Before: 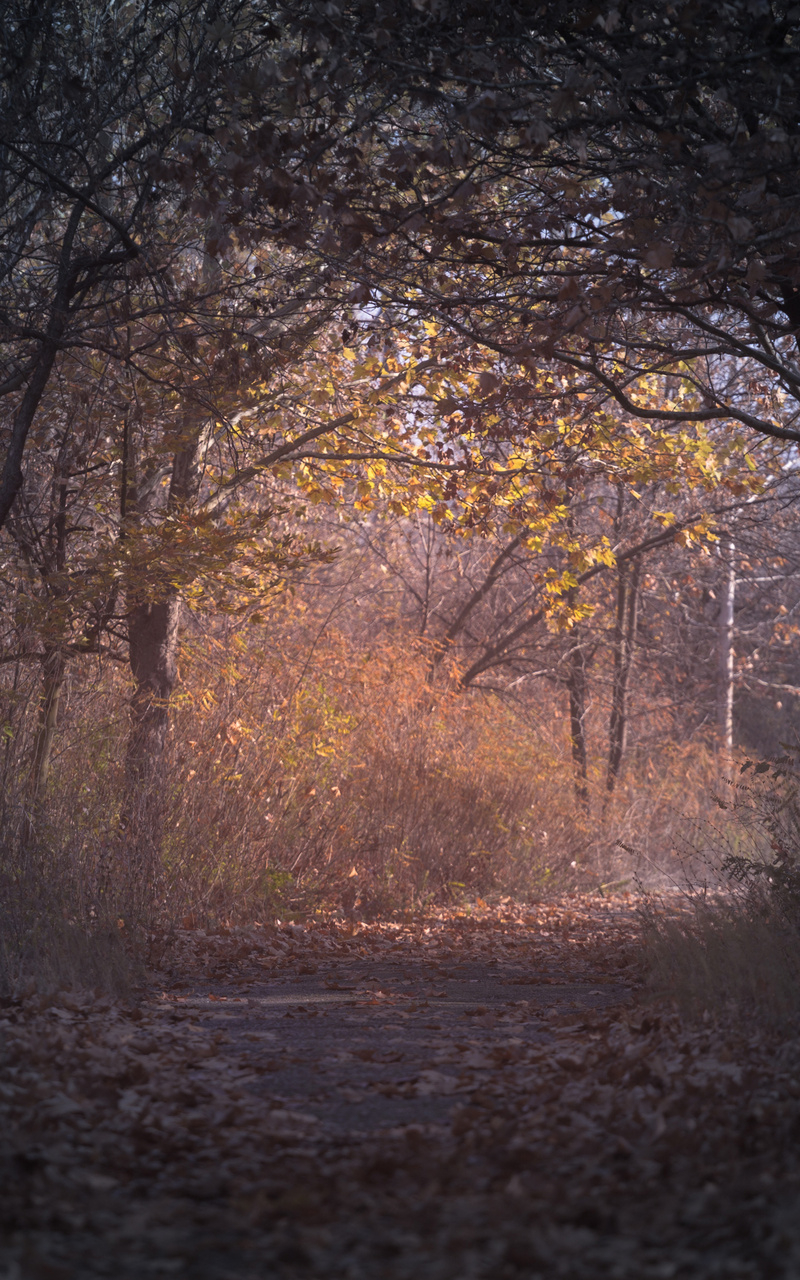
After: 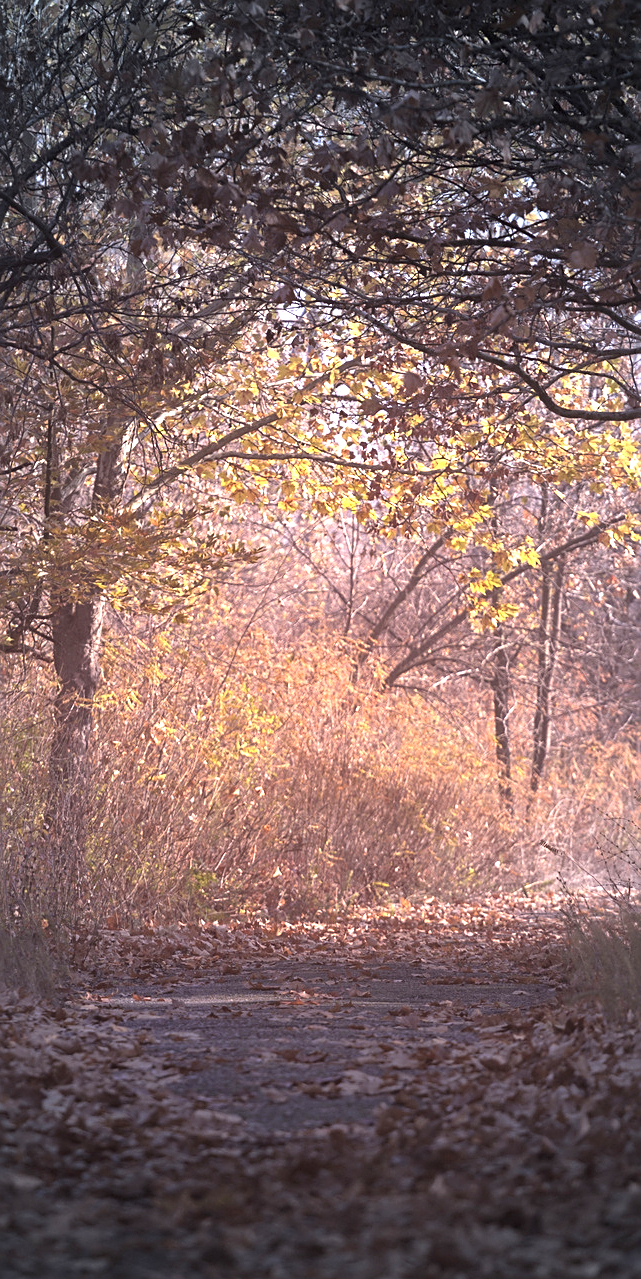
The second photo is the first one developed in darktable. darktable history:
crop and rotate: left 9.516%, right 10.299%
exposure: black level correction 0, exposure 1 EV, compensate highlight preservation false
local contrast: mode bilateral grid, contrast 19, coarseness 50, detail 119%, midtone range 0.2
sharpen: on, module defaults
shadows and highlights: shadows -11.55, white point adjustment 4.13, highlights 27.4
